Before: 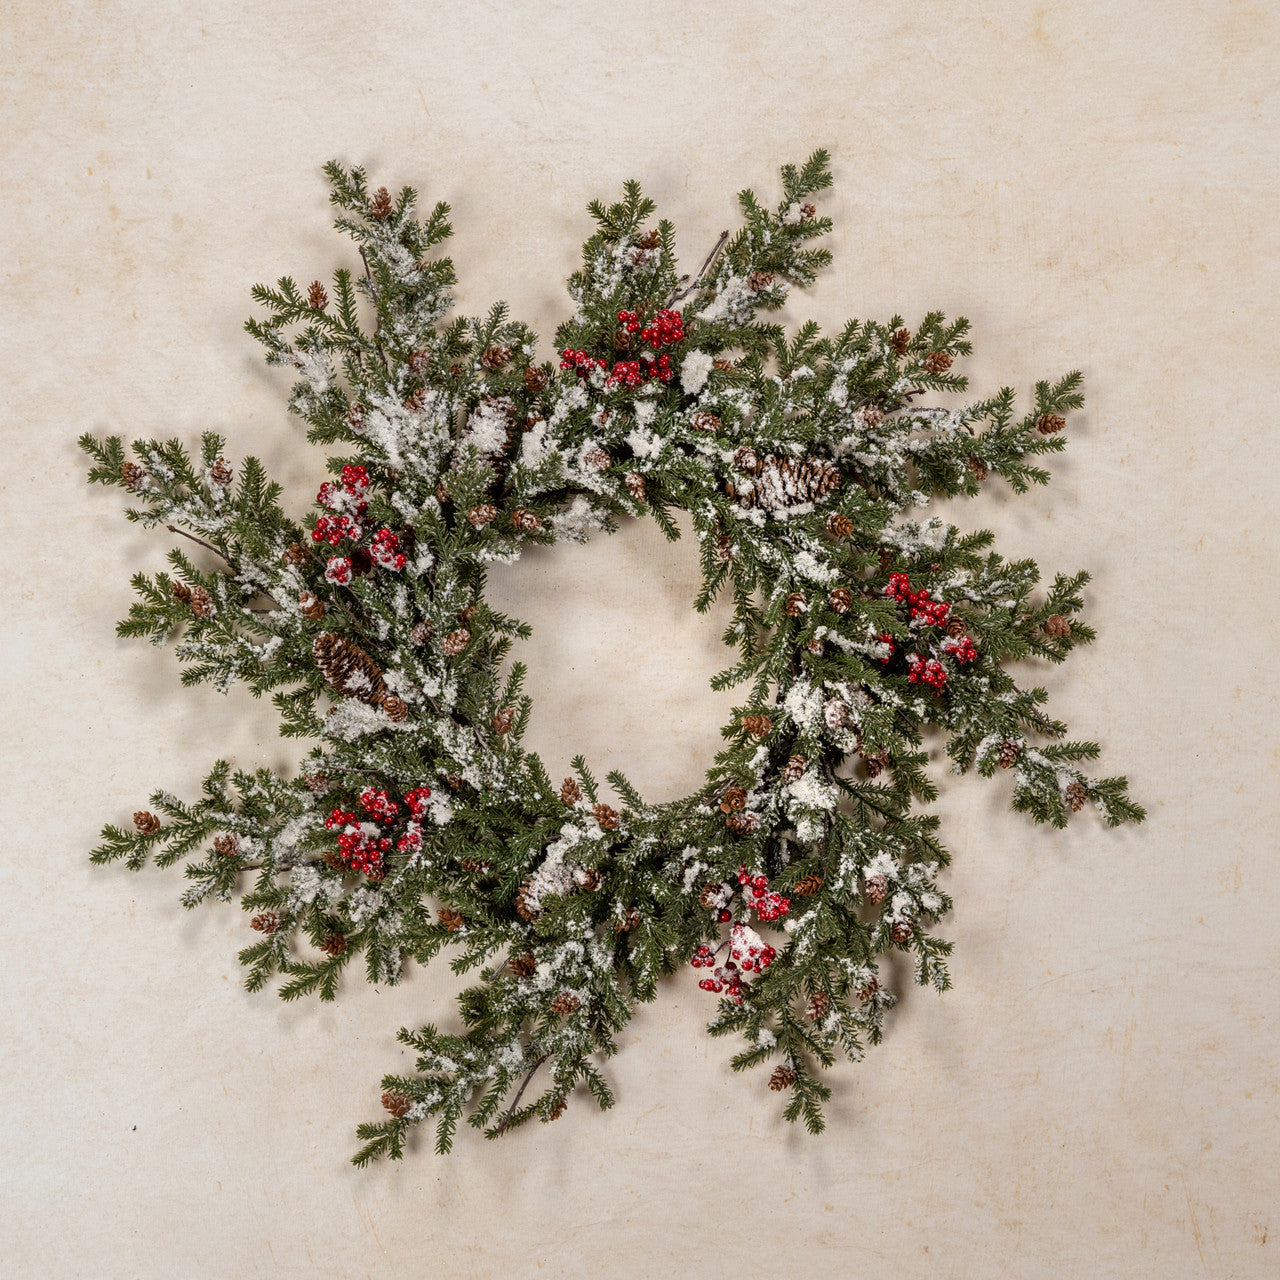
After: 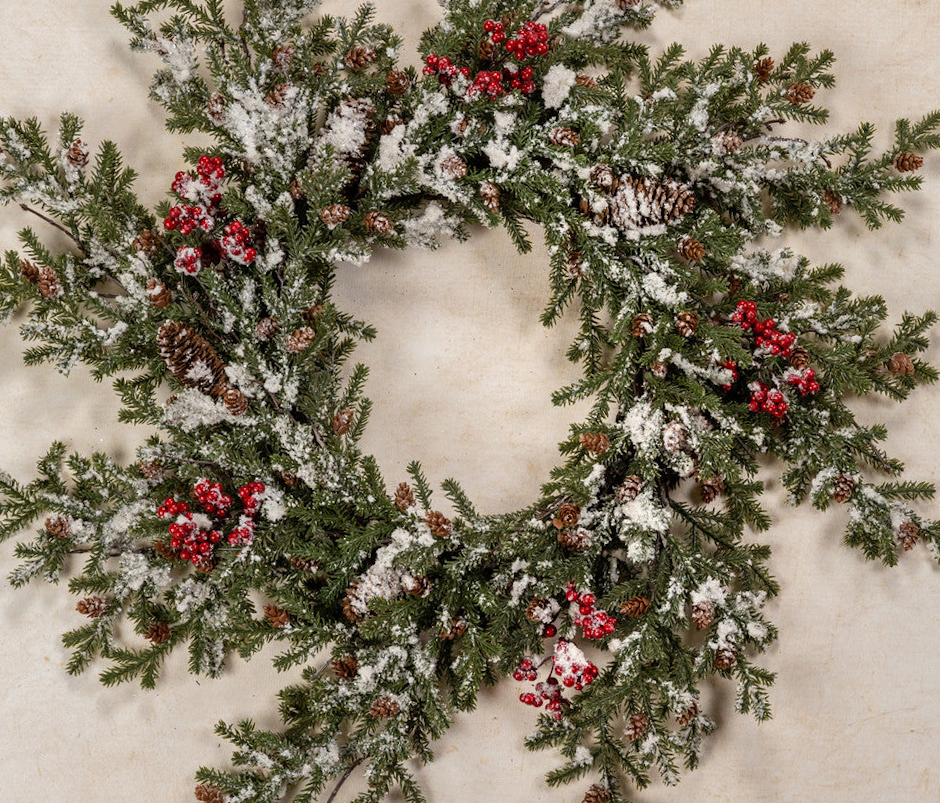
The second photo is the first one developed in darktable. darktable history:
crop and rotate: angle -3.88°, left 9.786%, top 20.95%, right 11.91%, bottom 12.159%
